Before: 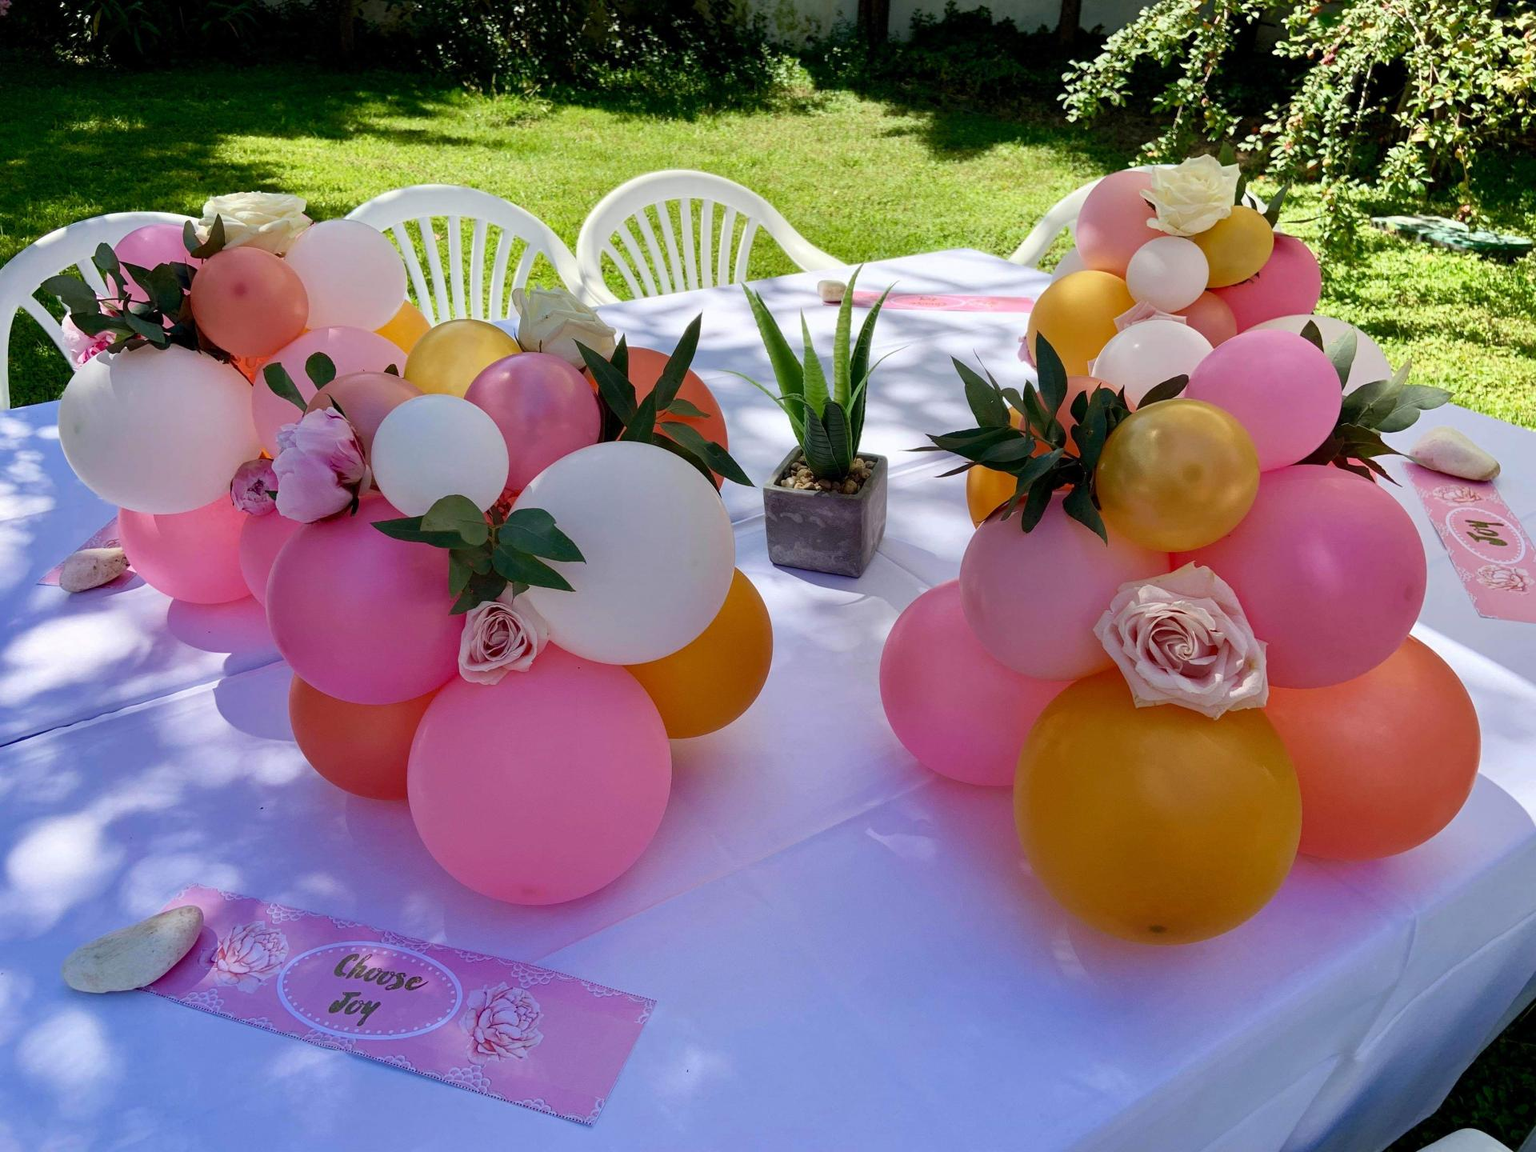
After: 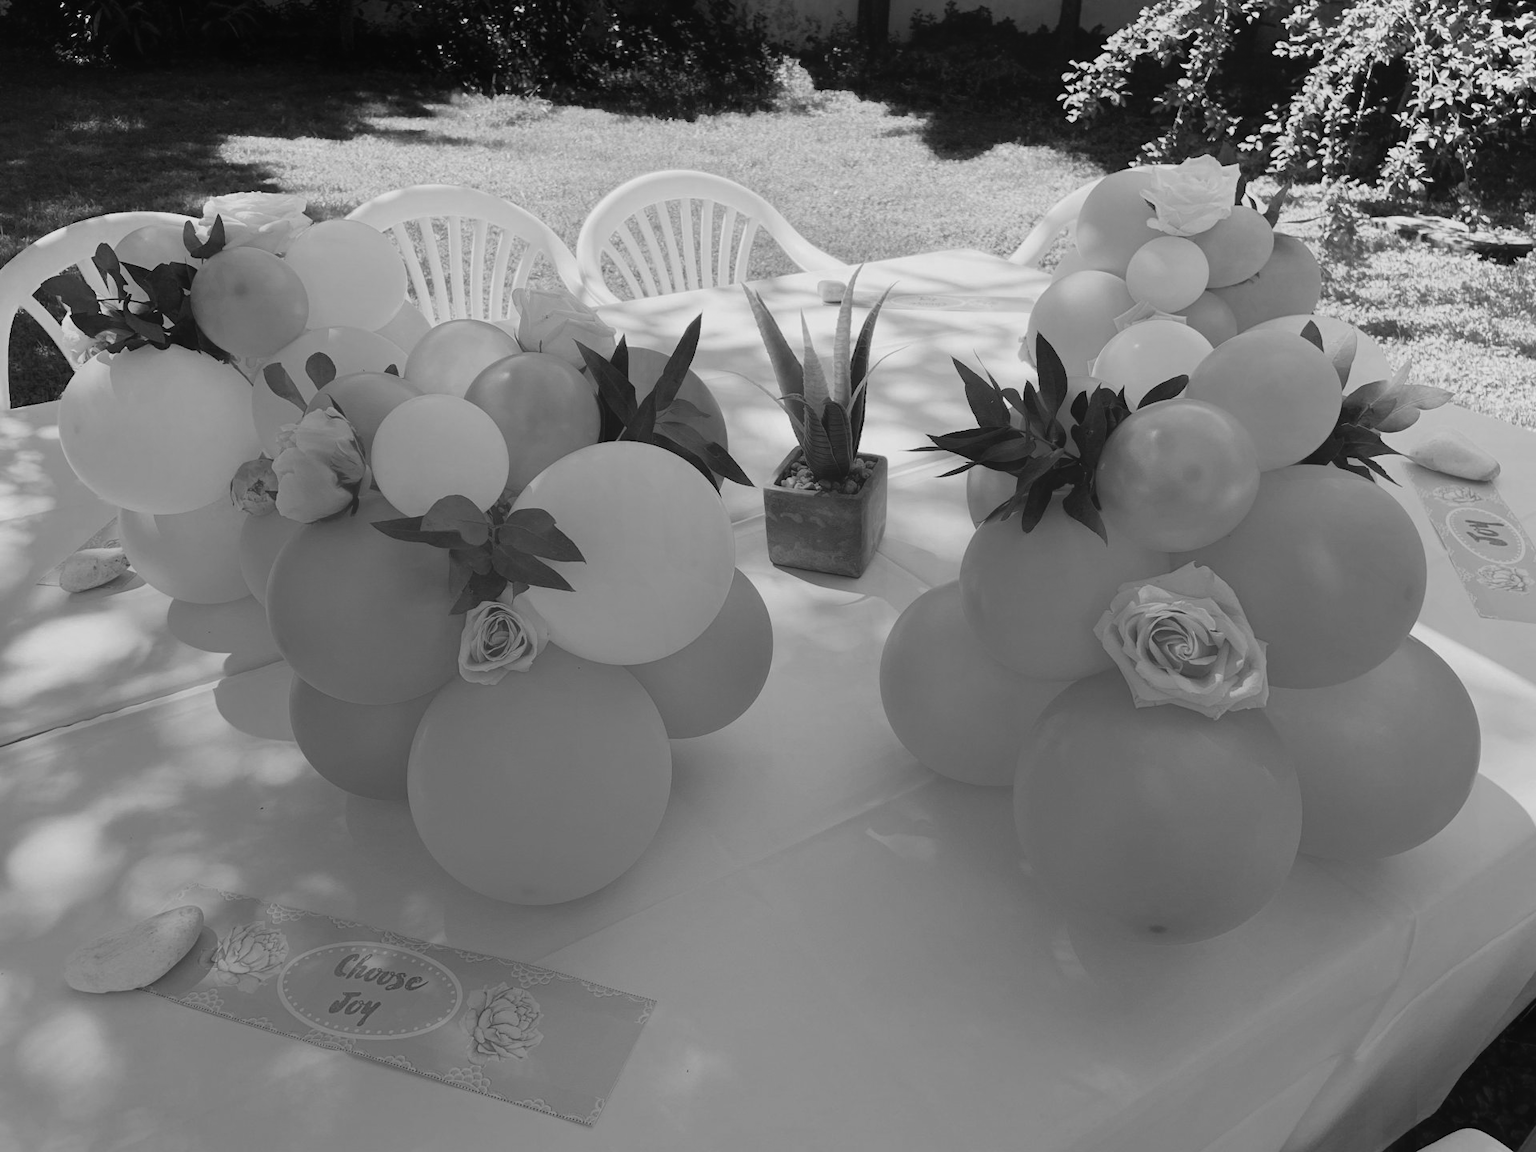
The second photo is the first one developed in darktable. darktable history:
monochrome: a -6.99, b 35.61, size 1.4
contrast equalizer: octaves 7, y [[0.6 ×6], [0.55 ×6], [0 ×6], [0 ×6], [0 ×6]], mix -1
